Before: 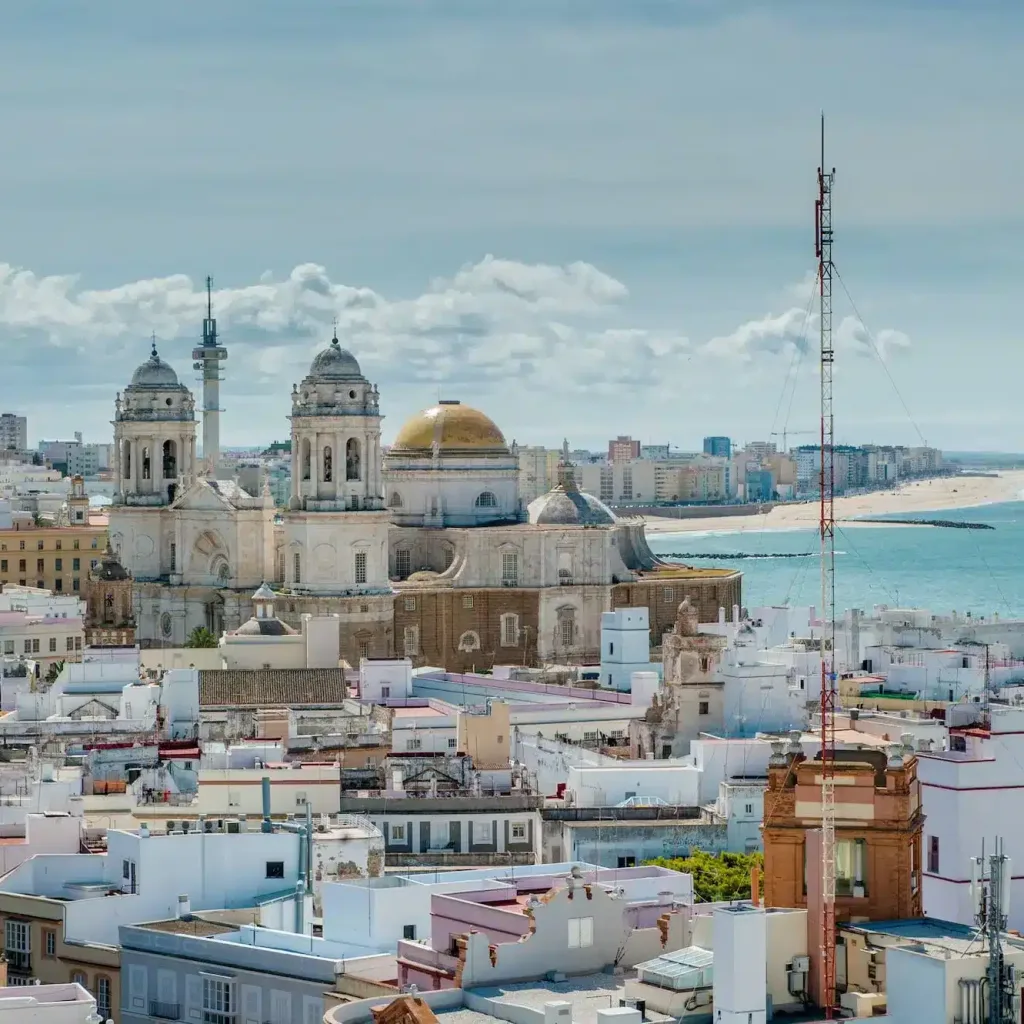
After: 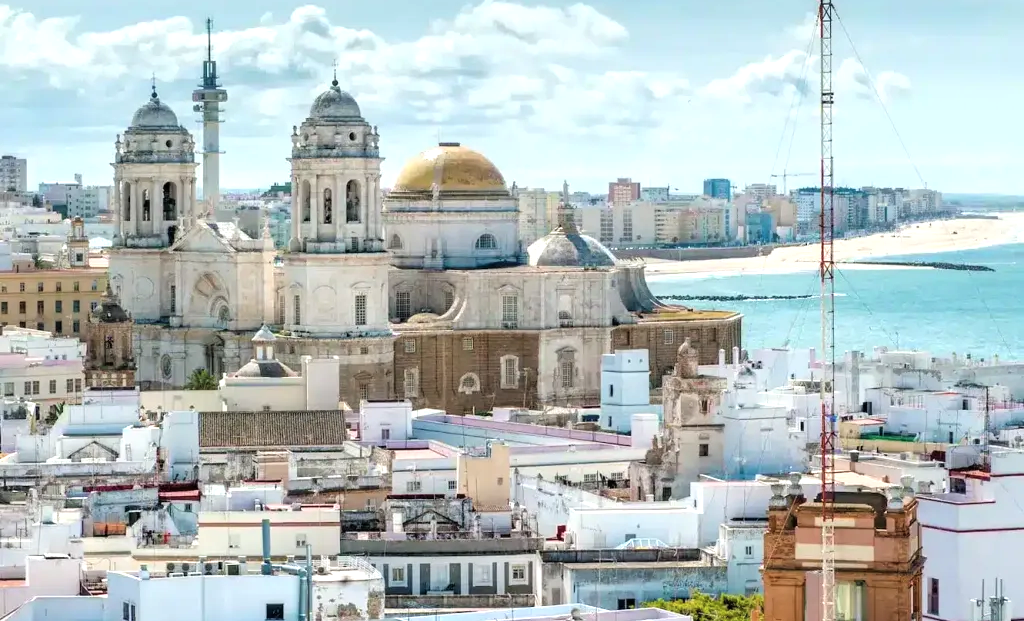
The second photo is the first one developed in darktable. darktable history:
crop and rotate: top 25.202%, bottom 14.061%
tone equalizer: -8 EV -0.776 EV, -7 EV -0.702 EV, -6 EV -0.623 EV, -5 EV -0.405 EV, -3 EV 0.395 EV, -2 EV 0.6 EV, -1 EV 0.693 EV, +0 EV 0.74 EV
color zones: curves: ch0 [(0, 0.5) (0.143, 0.52) (0.286, 0.5) (0.429, 0.5) (0.571, 0.5) (0.714, 0.5) (0.857, 0.5) (1, 0.5)]; ch1 [(0, 0.489) (0.155, 0.45) (0.286, 0.466) (0.429, 0.5) (0.571, 0.5) (0.714, 0.5) (0.857, 0.5) (1, 0.489)]
